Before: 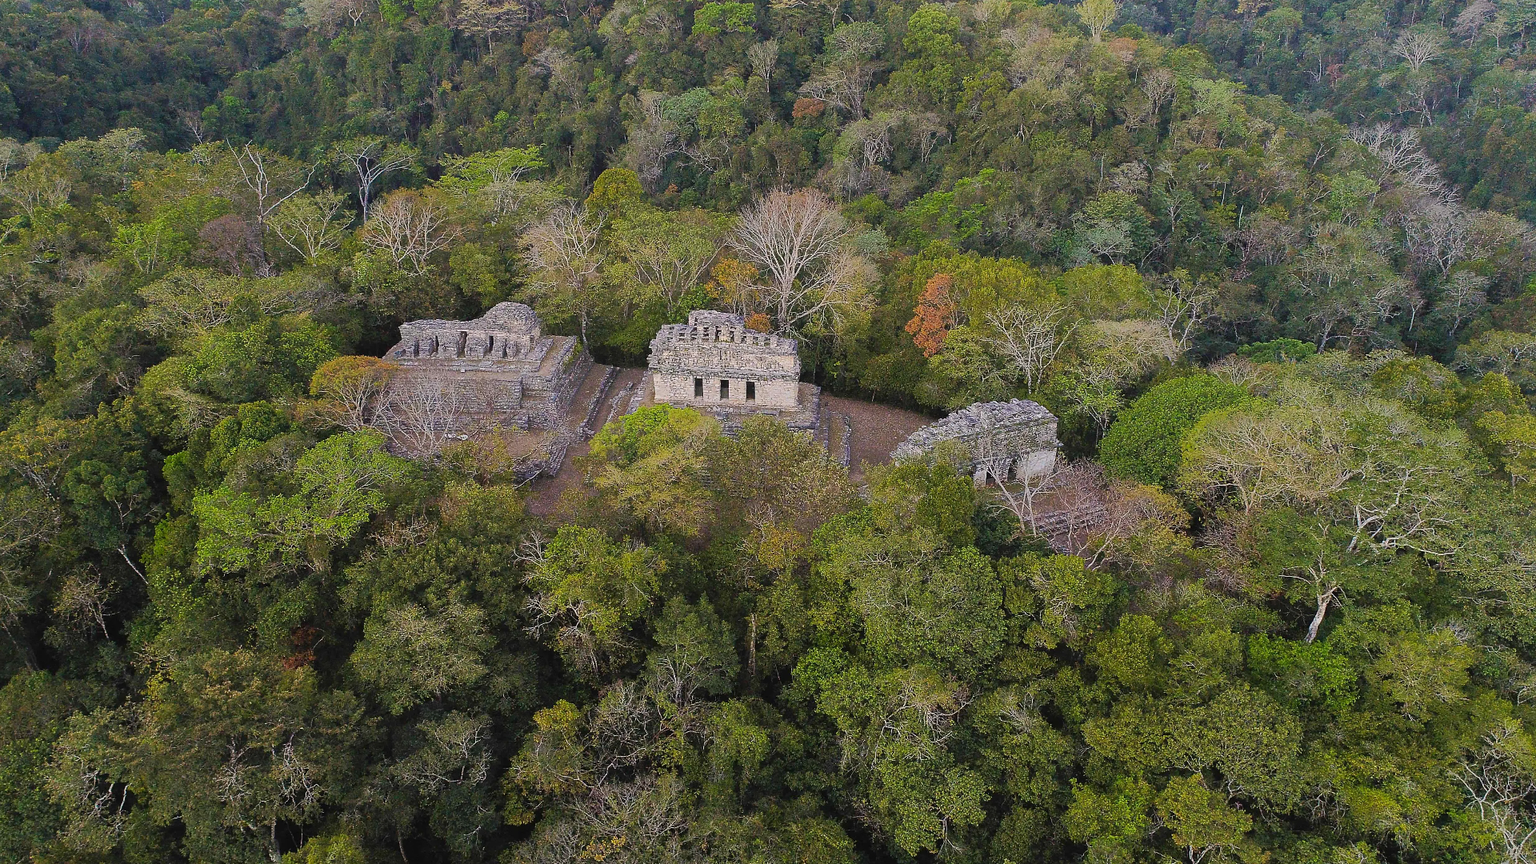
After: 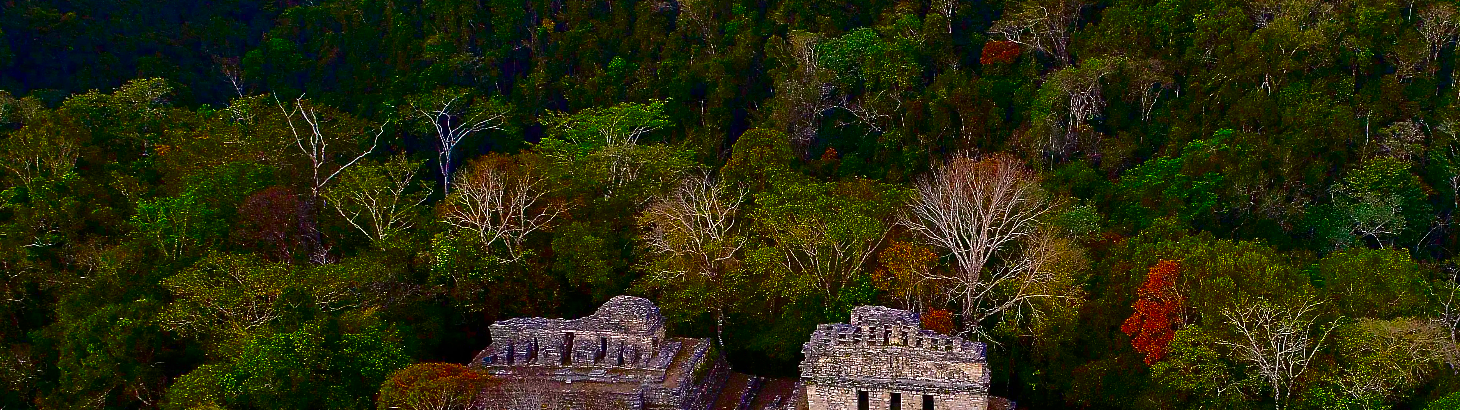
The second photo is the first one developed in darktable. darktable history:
exposure: black level correction 0, exposure 0.499 EV, compensate highlight preservation false
contrast brightness saturation: brightness -0.981, saturation 0.984
crop: left 0.55%, top 7.648%, right 23.379%, bottom 54.364%
